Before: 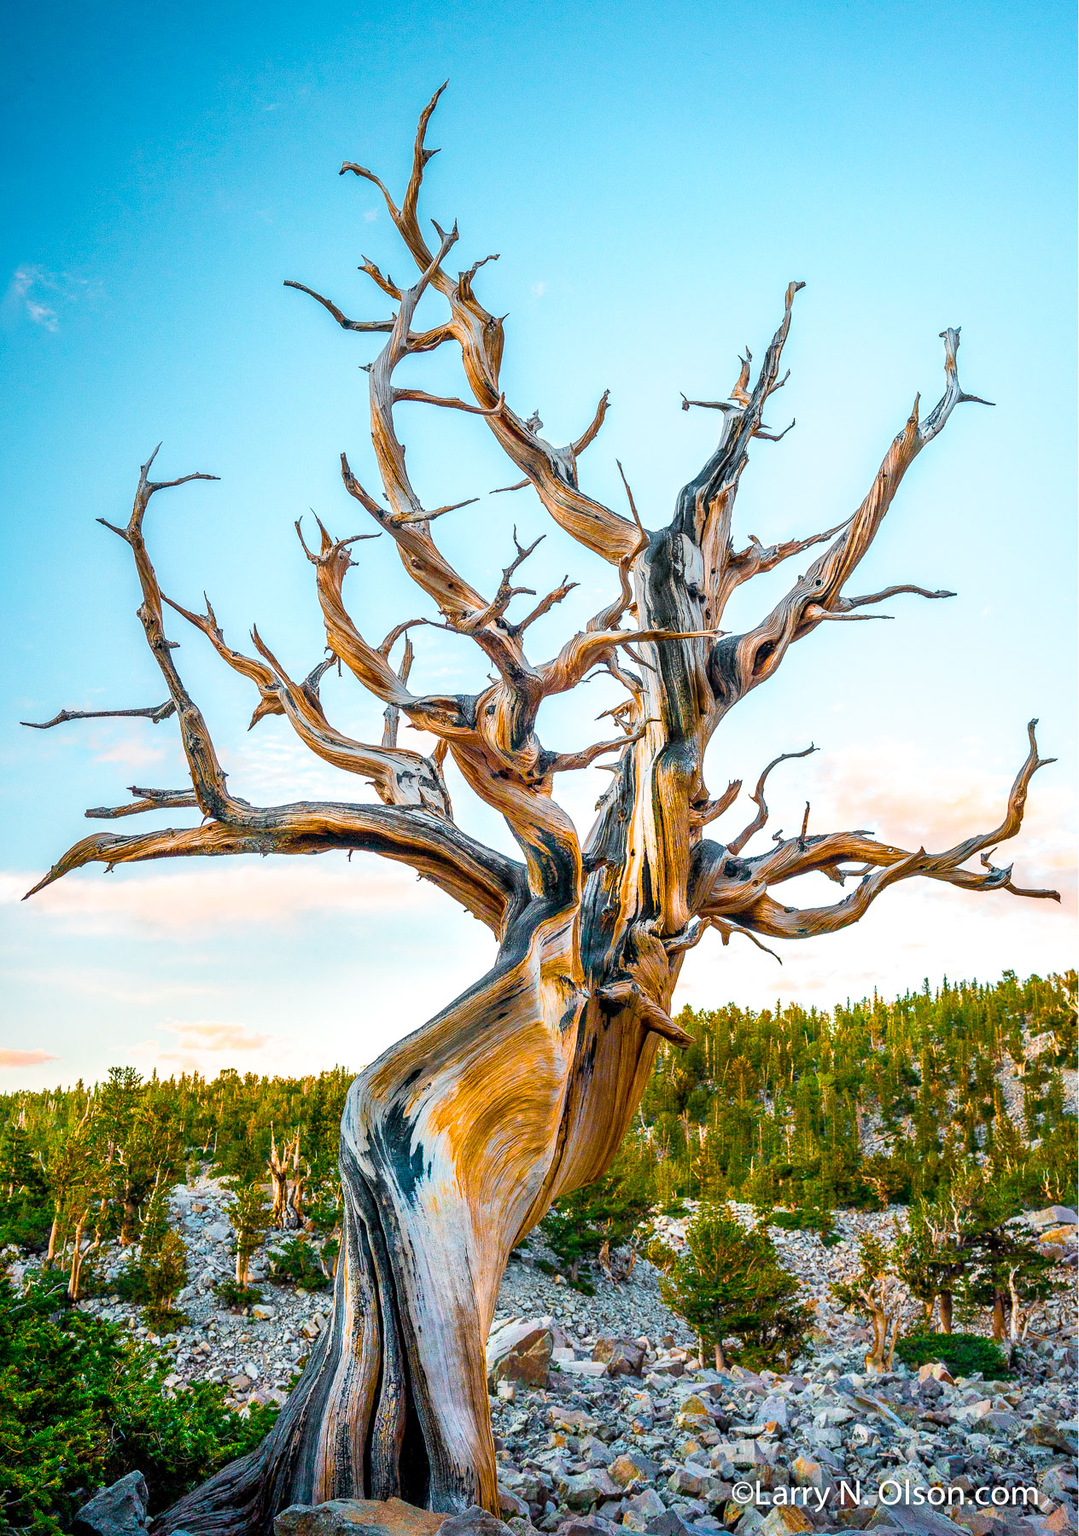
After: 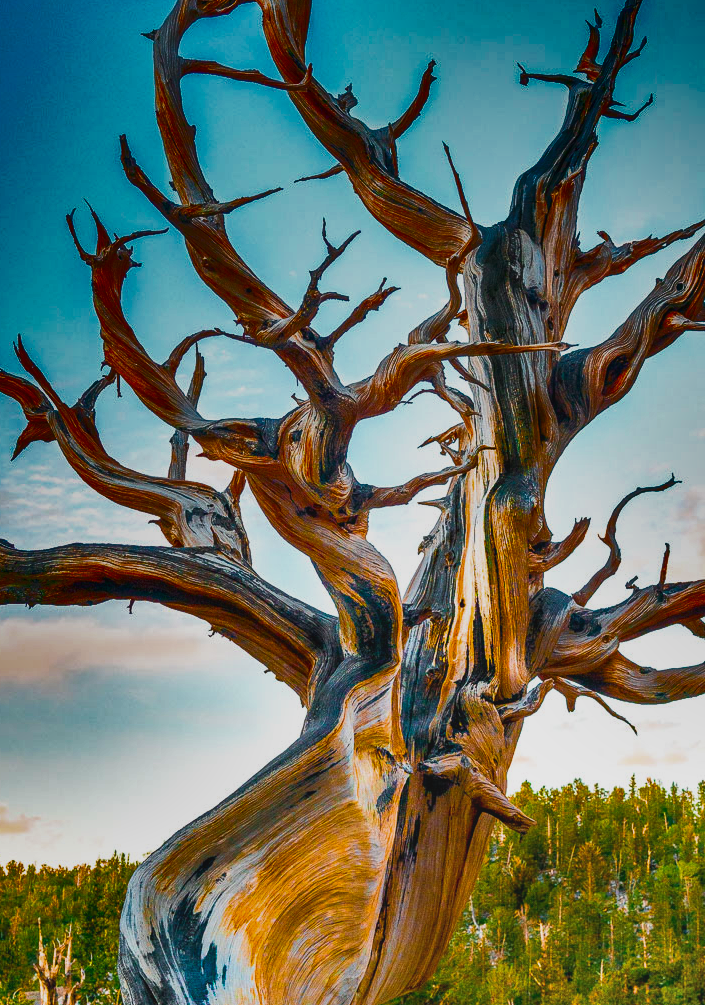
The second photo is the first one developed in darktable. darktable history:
shadows and highlights: radius 123.98, shadows 100, white point adjustment -3, highlights -100, highlights color adjustment 89.84%, soften with gaussian
contrast brightness saturation: contrast -0.11
crop and rotate: left 22.13%, top 22.054%, right 22.026%, bottom 22.102%
